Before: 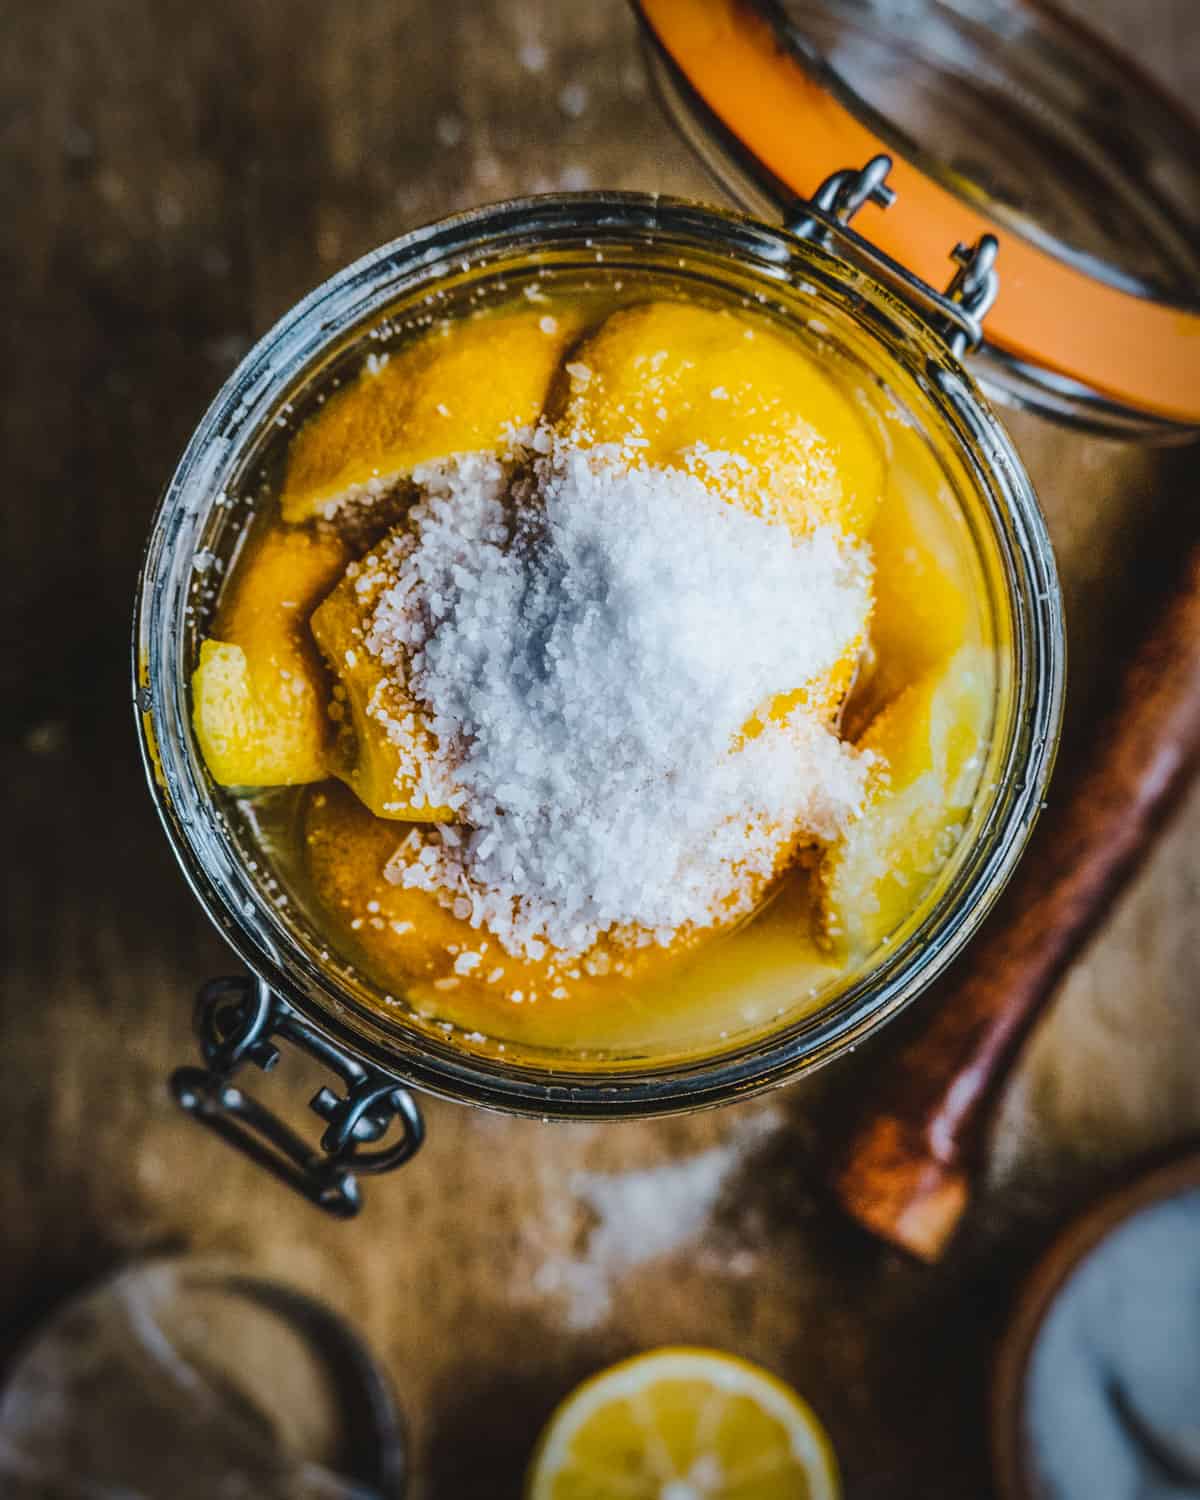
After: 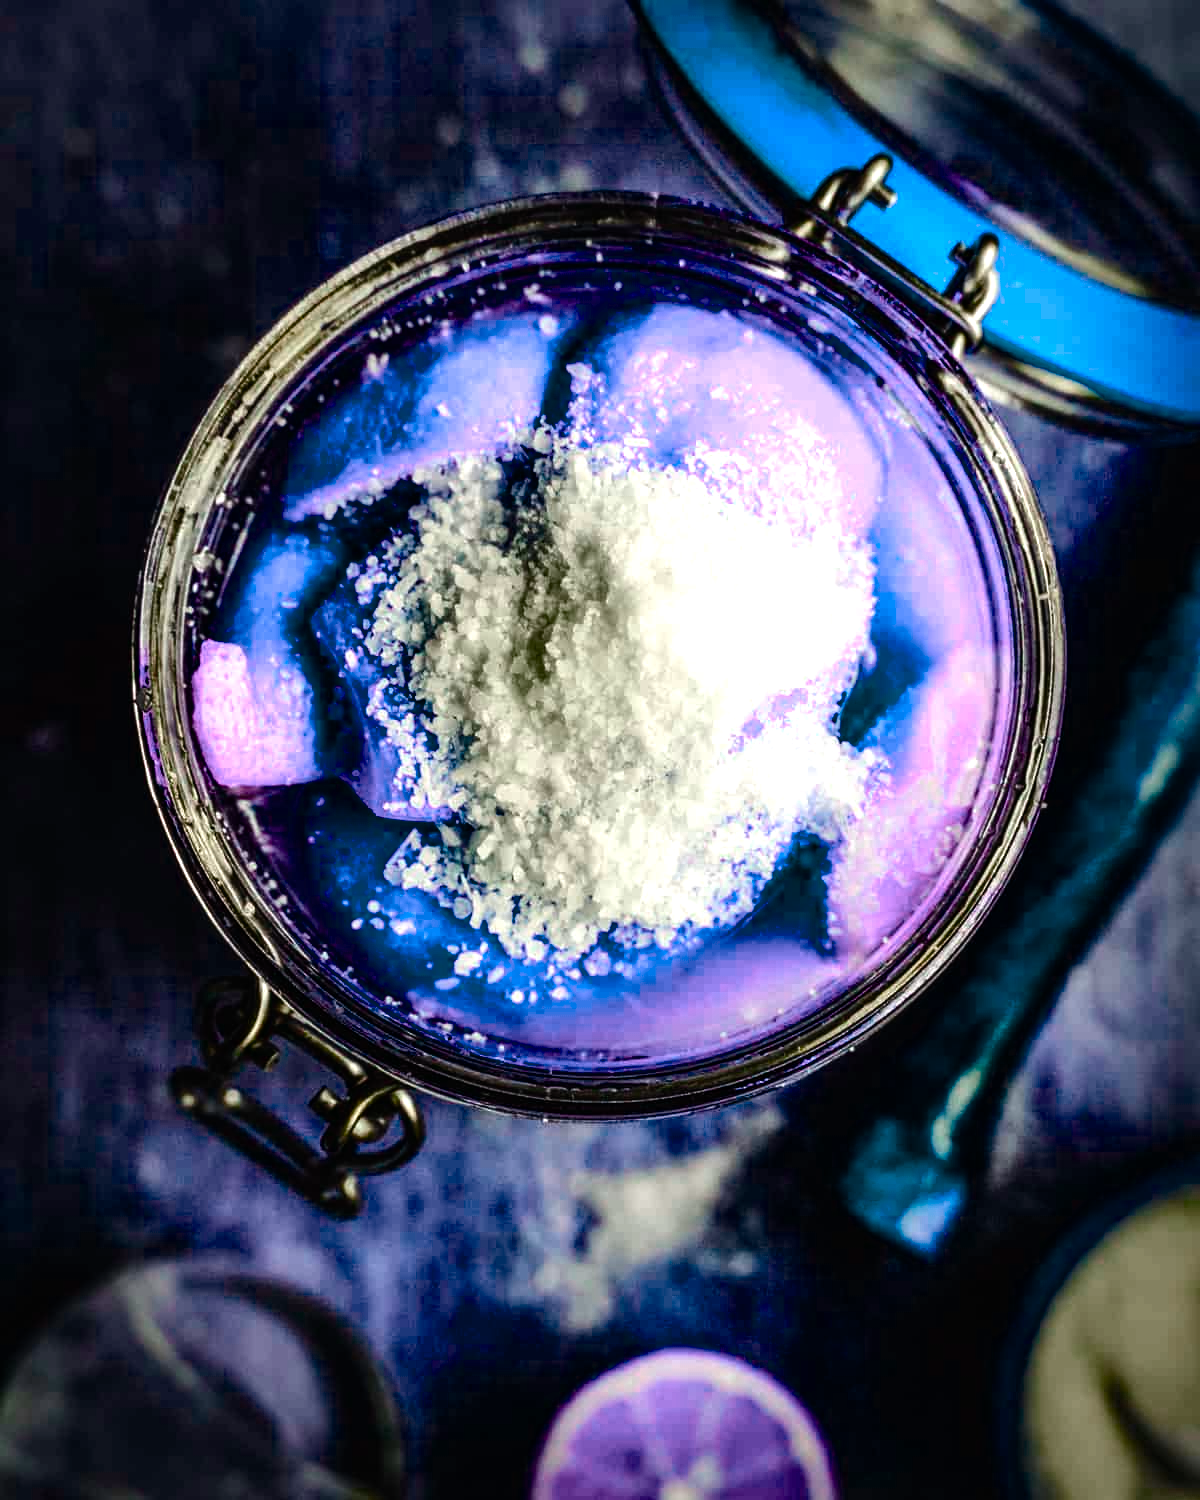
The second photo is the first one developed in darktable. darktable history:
color balance rgb: power › luminance -9.166%, perceptual saturation grading › global saturation 20%, perceptual saturation grading › highlights -25.439%, perceptual saturation grading › shadows 49.944%, hue shift -148.43°, contrast 34.712%, saturation formula JzAzBz (2021)
